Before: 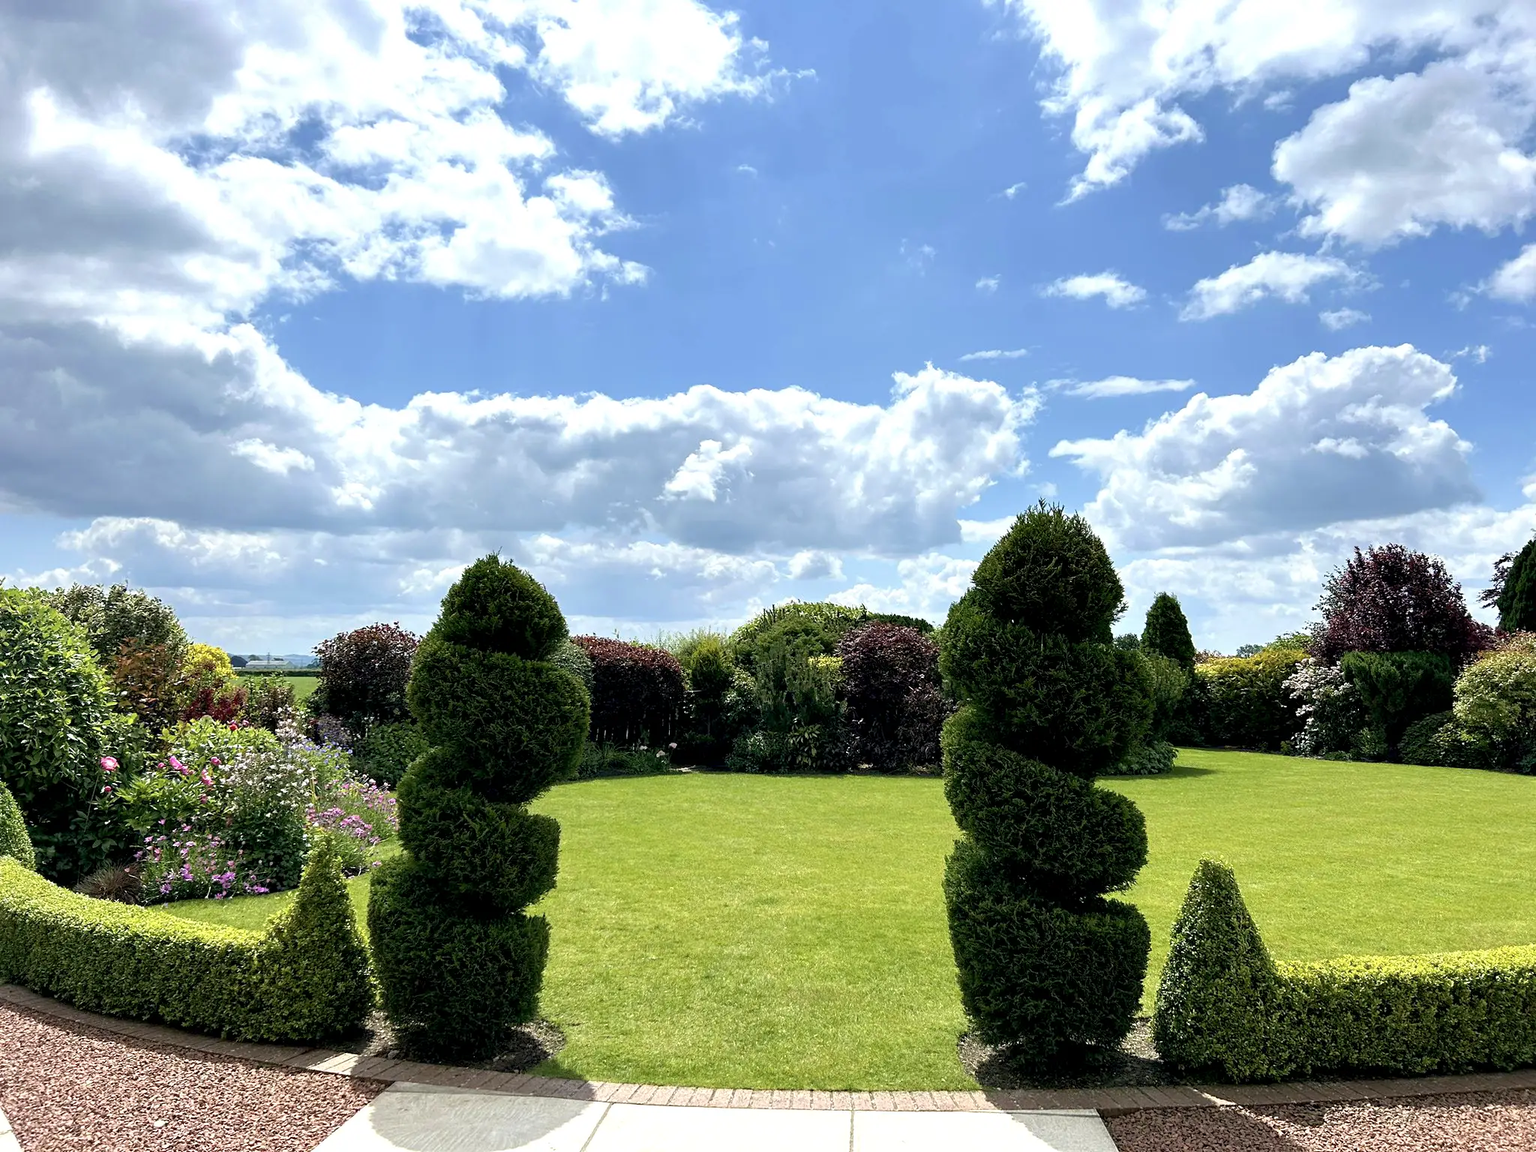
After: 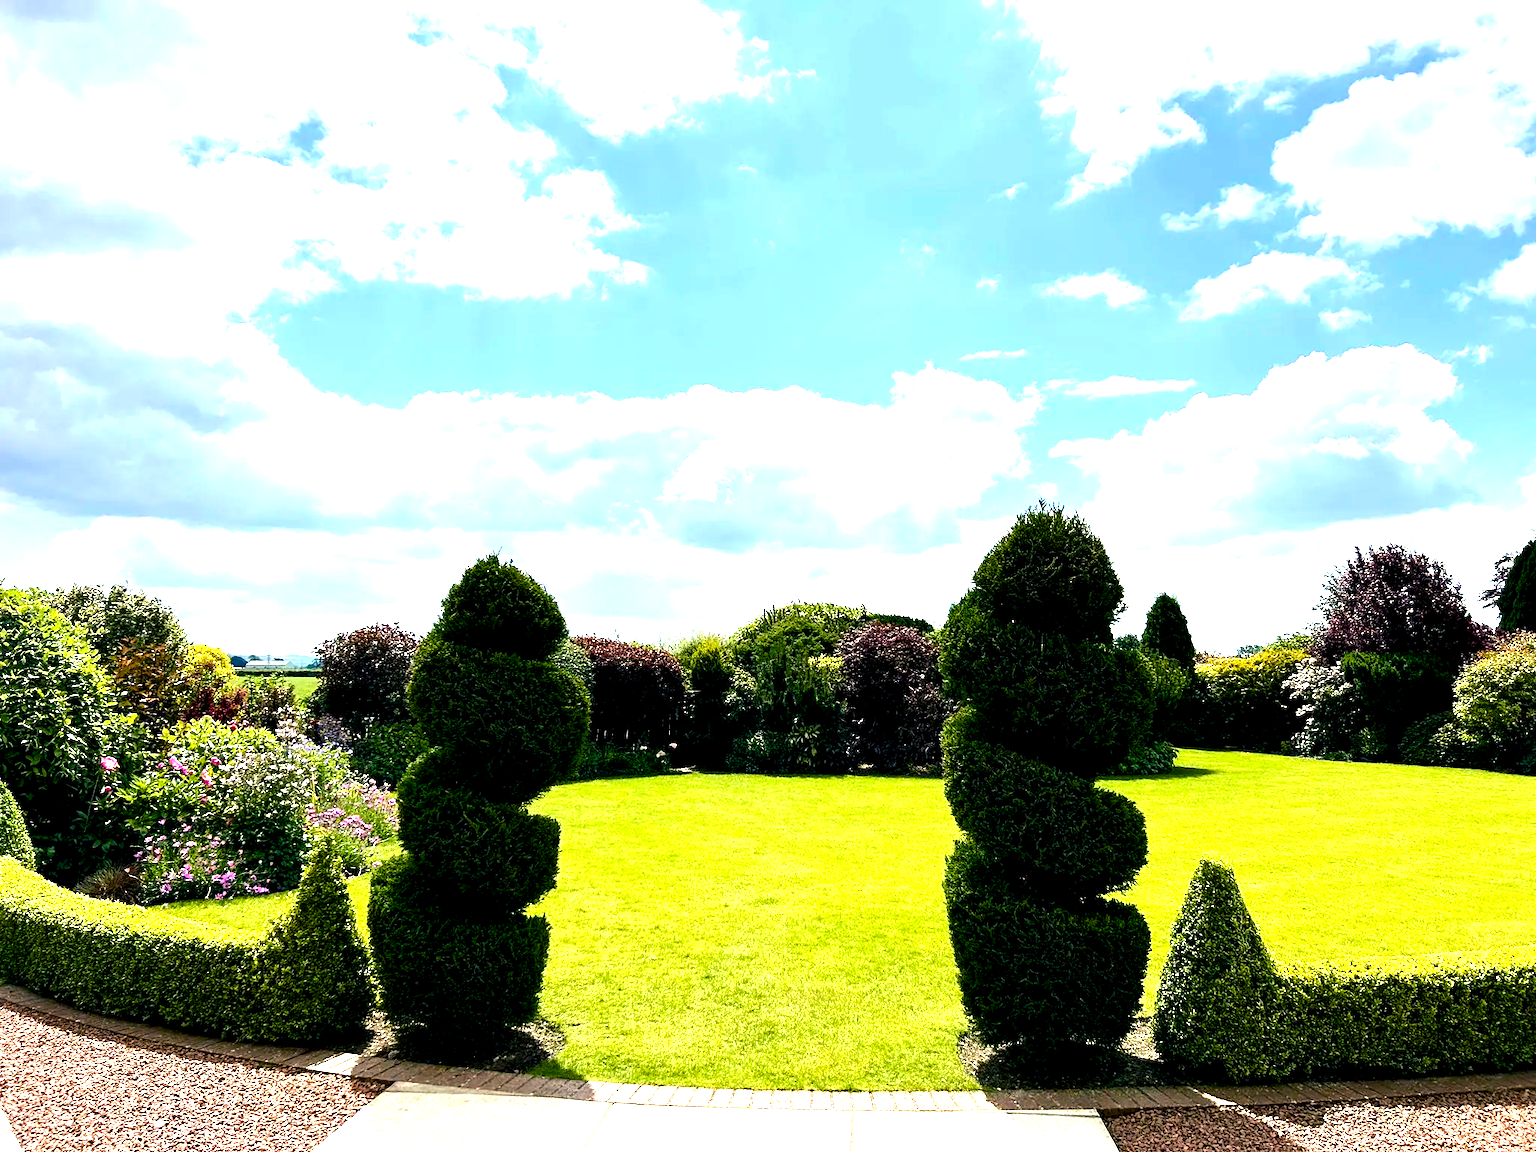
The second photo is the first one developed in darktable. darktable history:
tone equalizer: -8 EV -1.08 EV, -7 EV -1.01 EV, -6 EV -0.867 EV, -5 EV -0.578 EV, -3 EV 0.578 EV, -2 EV 0.867 EV, -1 EV 1.01 EV, +0 EV 1.08 EV, edges refinement/feathering 500, mask exposure compensation -1.57 EV, preserve details no
exposure: exposure 0.3 EV, compensate highlight preservation false
color balance rgb: shadows lift › chroma 3%, shadows lift › hue 240.84°, highlights gain › chroma 3%, highlights gain › hue 73.2°, global offset › luminance -0.5%, perceptual saturation grading › global saturation 20%, perceptual saturation grading › highlights -25%, perceptual saturation grading › shadows 50%, global vibrance 25.26%
